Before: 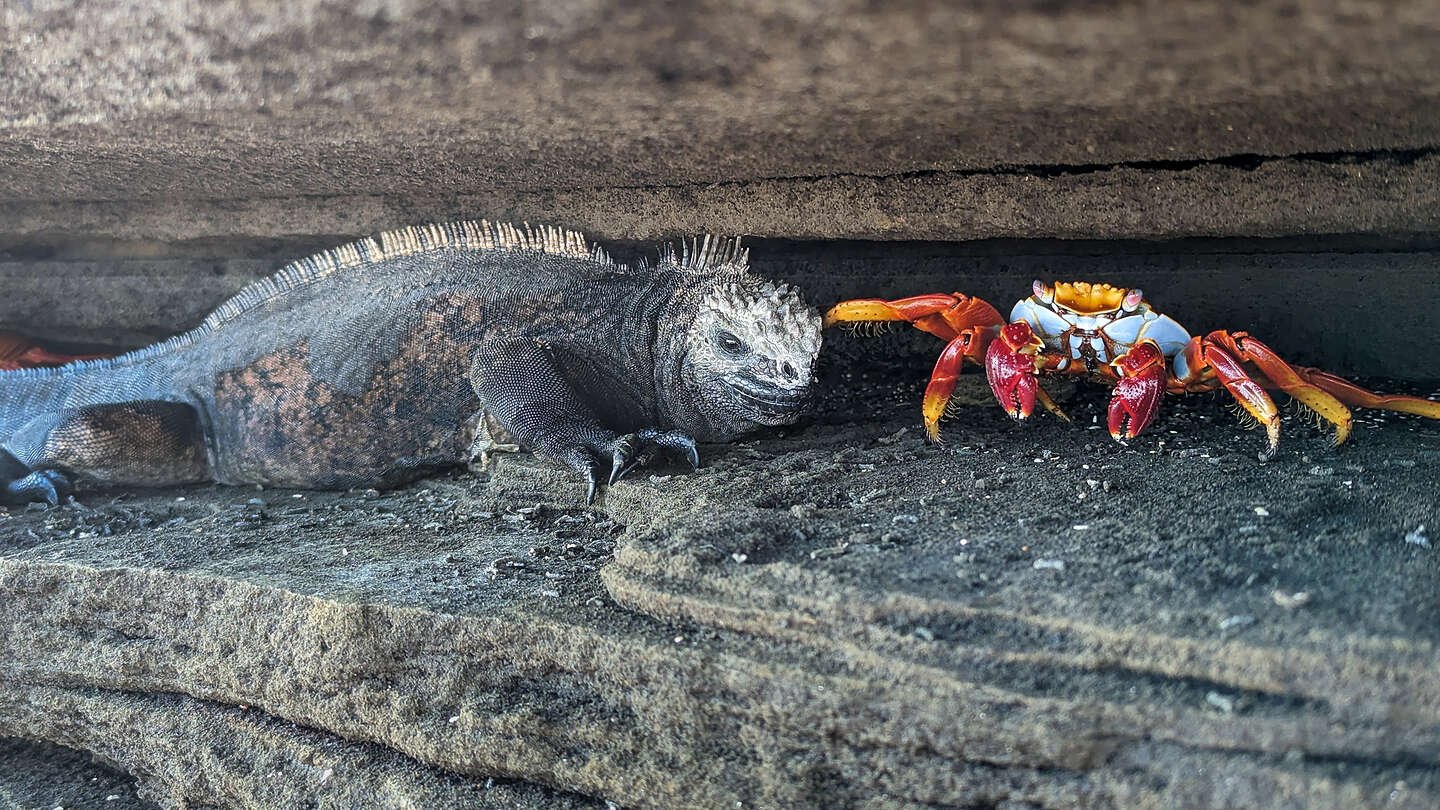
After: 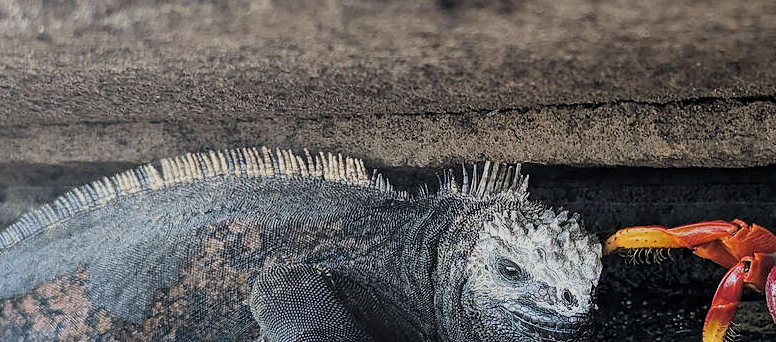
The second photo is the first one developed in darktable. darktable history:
crop: left 15.306%, top 9.065%, right 30.789%, bottom 48.638%
filmic rgb: hardness 4.17
